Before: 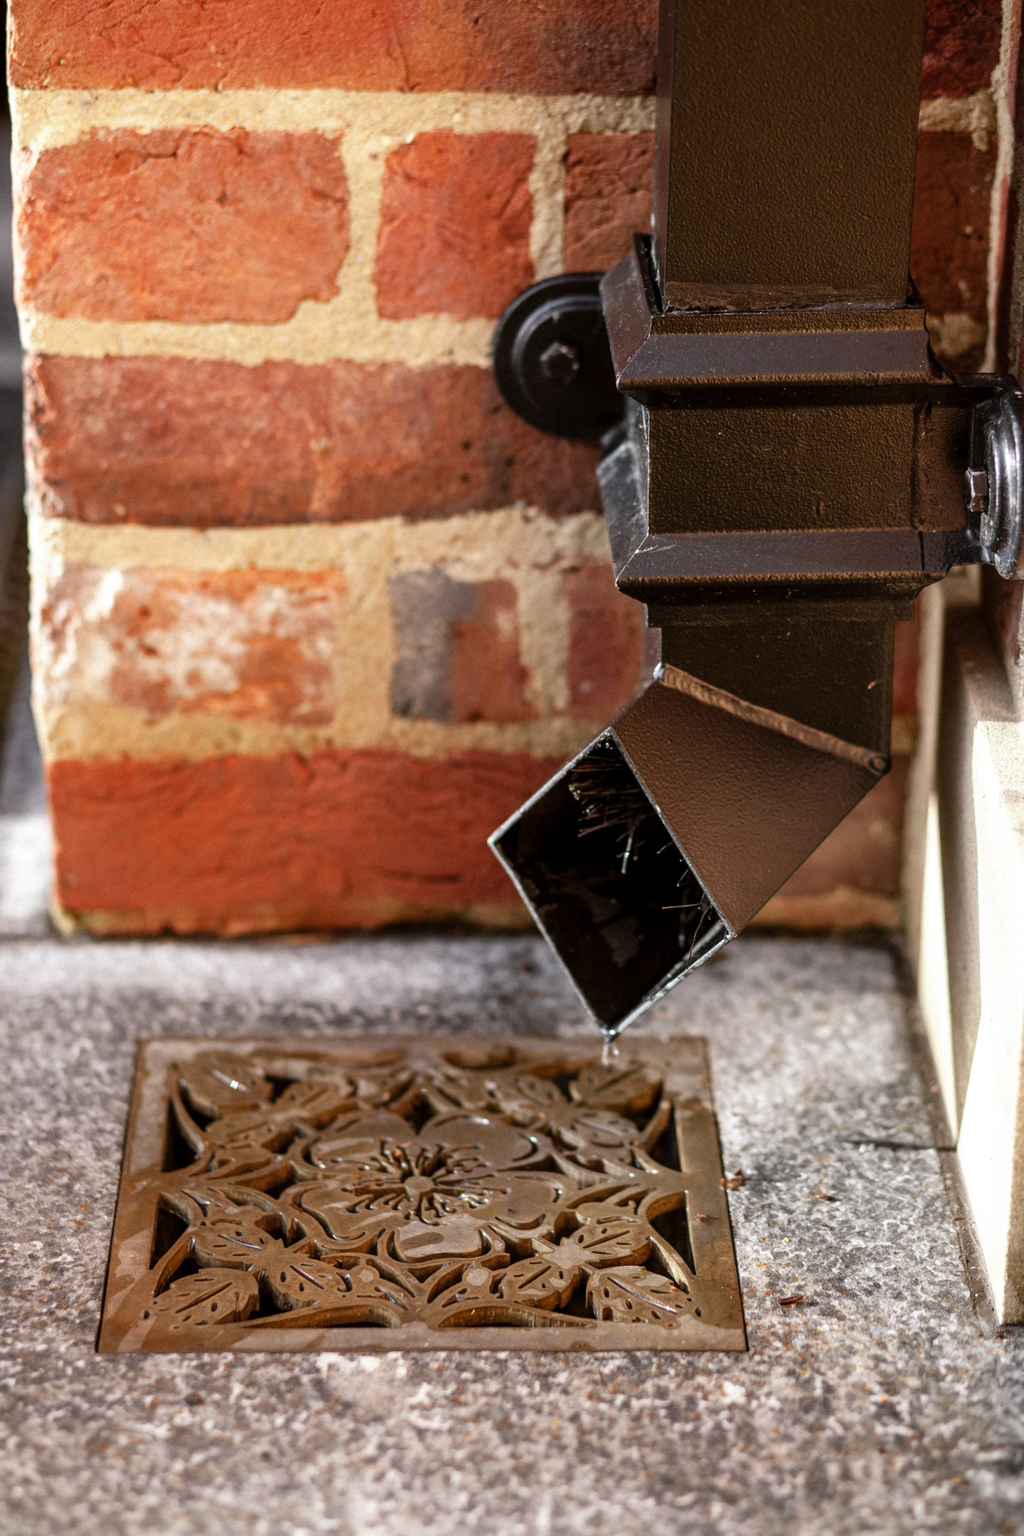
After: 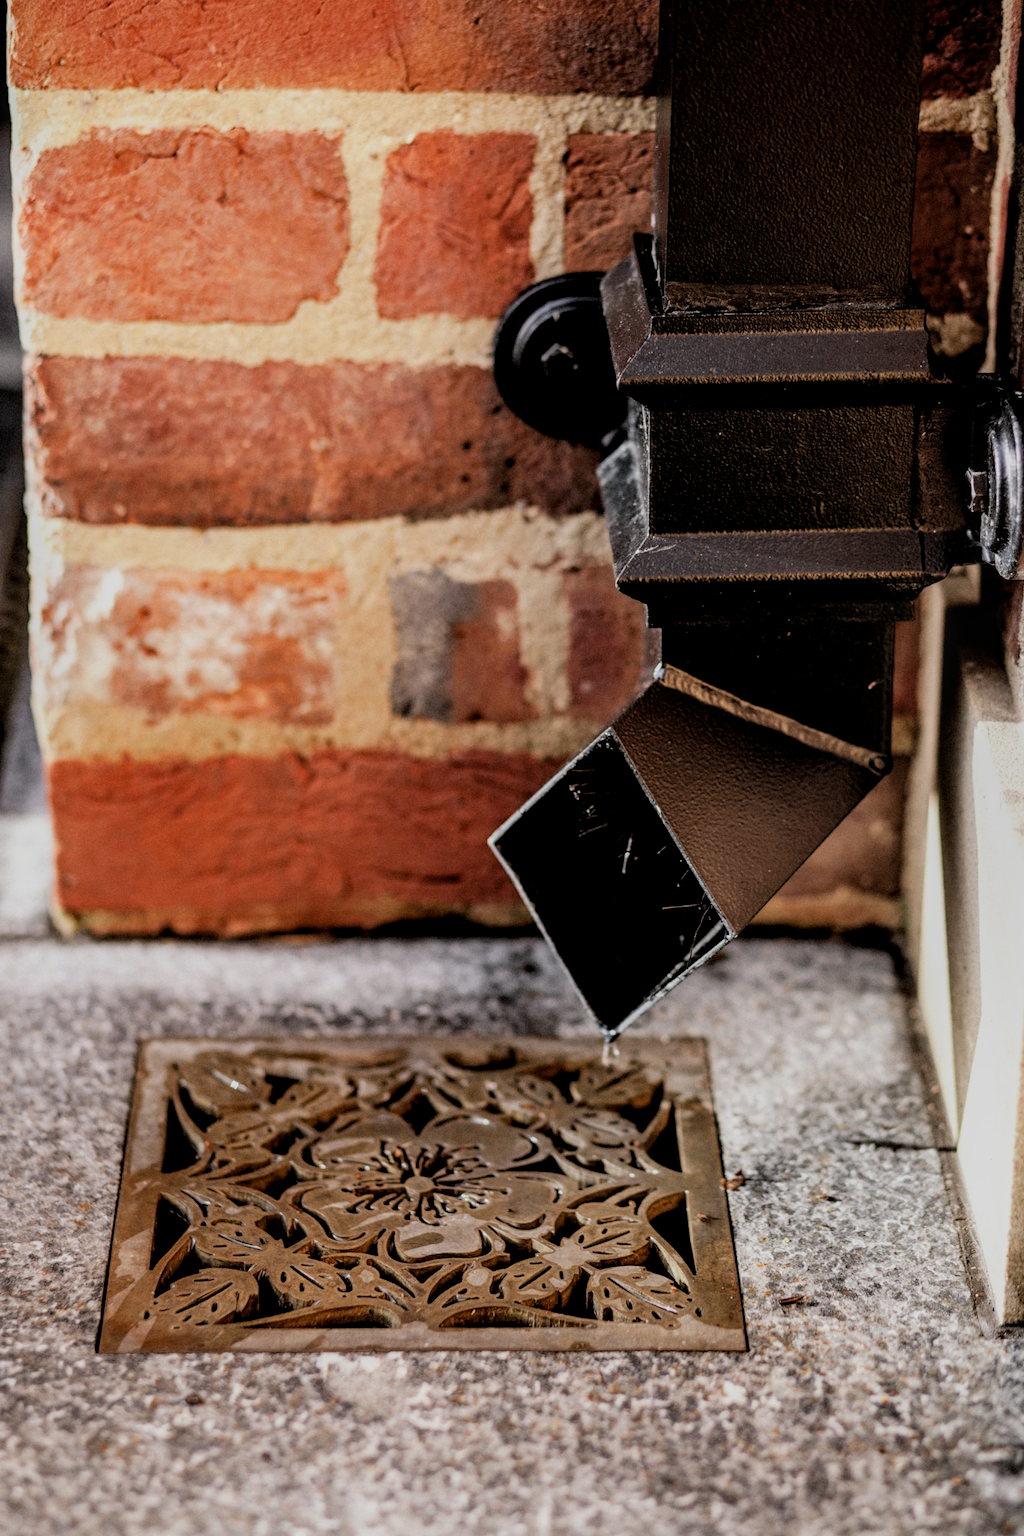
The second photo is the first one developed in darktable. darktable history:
tone equalizer: on, module defaults
filmic rgb: black relative exposure -4.14 EV, white relative exposure 5.1 EV, hardness 2.11, contrast 1.165
local contrast: on, module defaults
